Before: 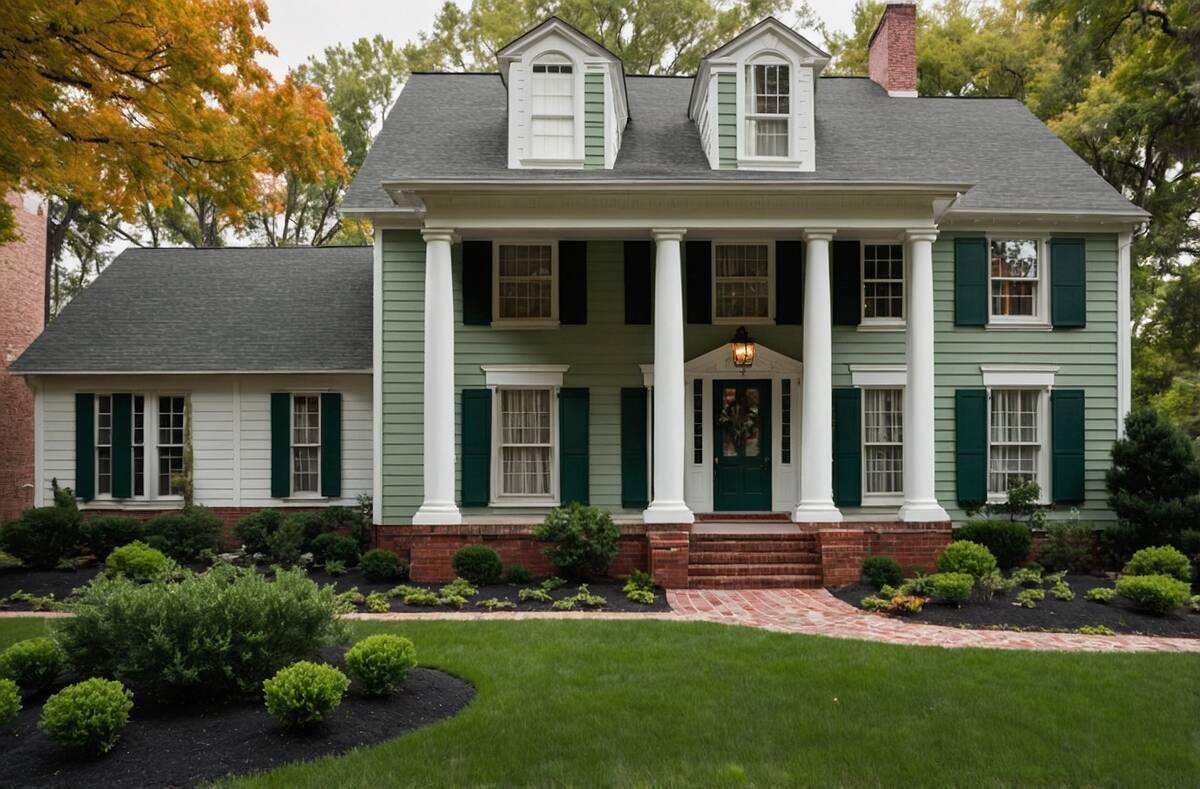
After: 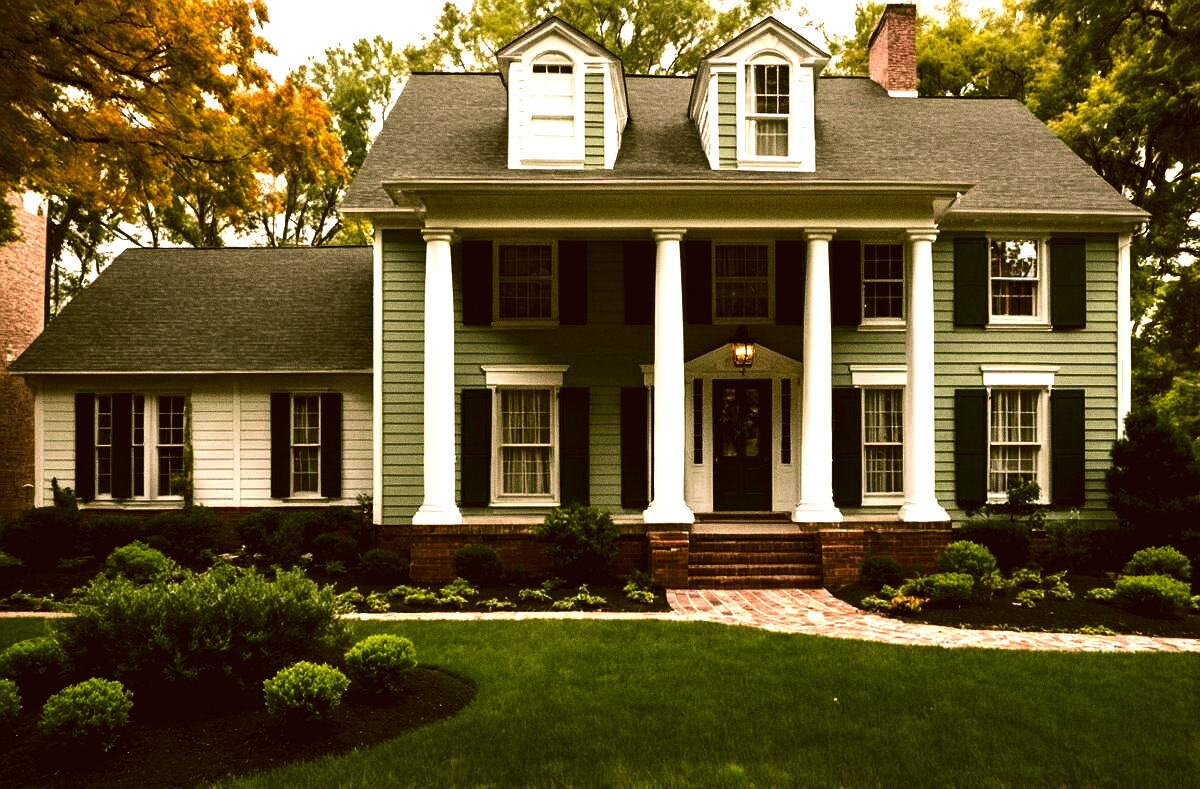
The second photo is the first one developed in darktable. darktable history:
contrast brightness saturation: contrast 0.15, brightness -0.01, saturation 0.1
color correction: highlights a* 8.98, highlights b* 15.09, shadows a* -0.49, shadows b* 26.52
grain: coarseness 0.09 ISO
exposure: exposure 0.02 EV, compensate highlight preservation false
velvia: on, module defaults
levels: levels [0.044, 0.475, 0.791]
